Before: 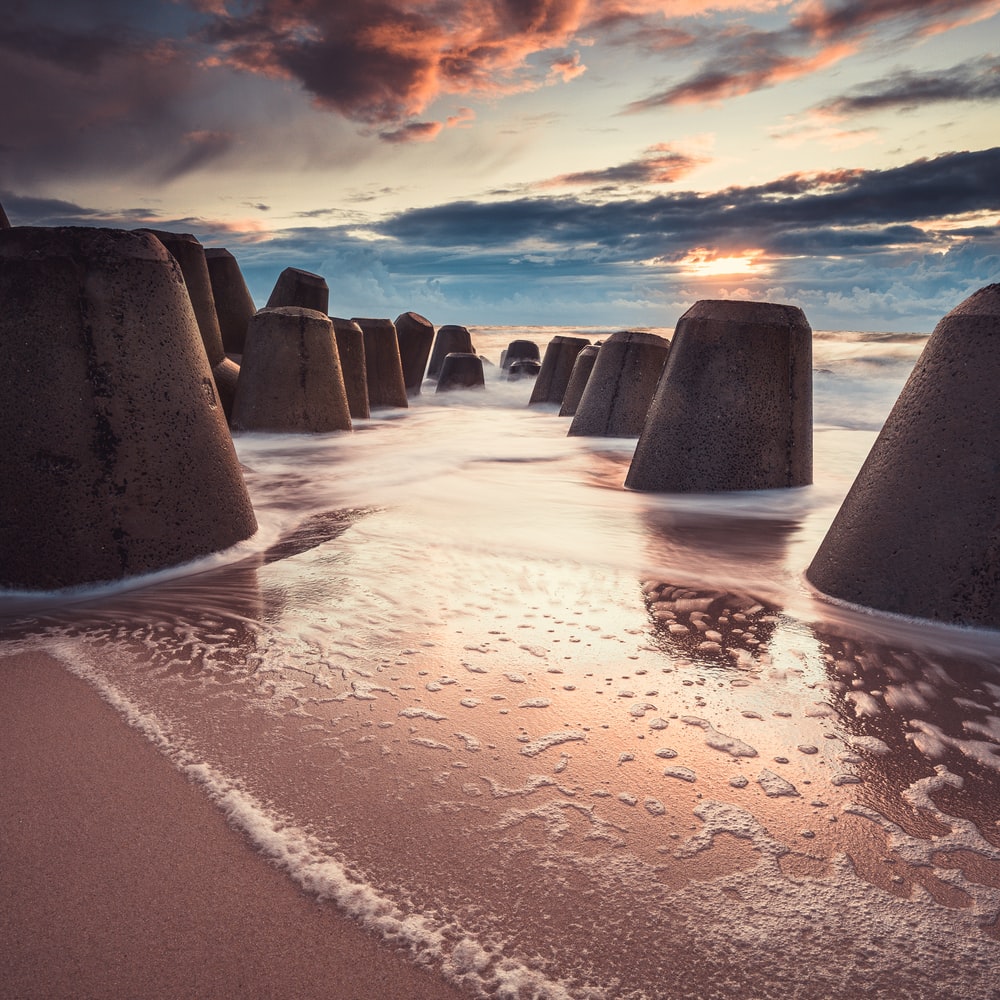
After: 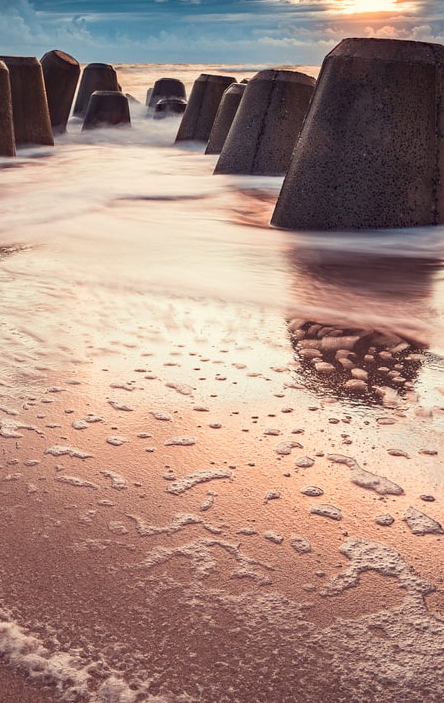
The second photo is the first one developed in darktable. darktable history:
exposure: compensate highlight preservation false
crop: left 35.432%, top 26.233%, right 20.145%, bottom 3.432%
haze removal: compatibility mode true, adaptive false
rotate and perspective: automatic cropping original format, crop left 0, crop top 0
